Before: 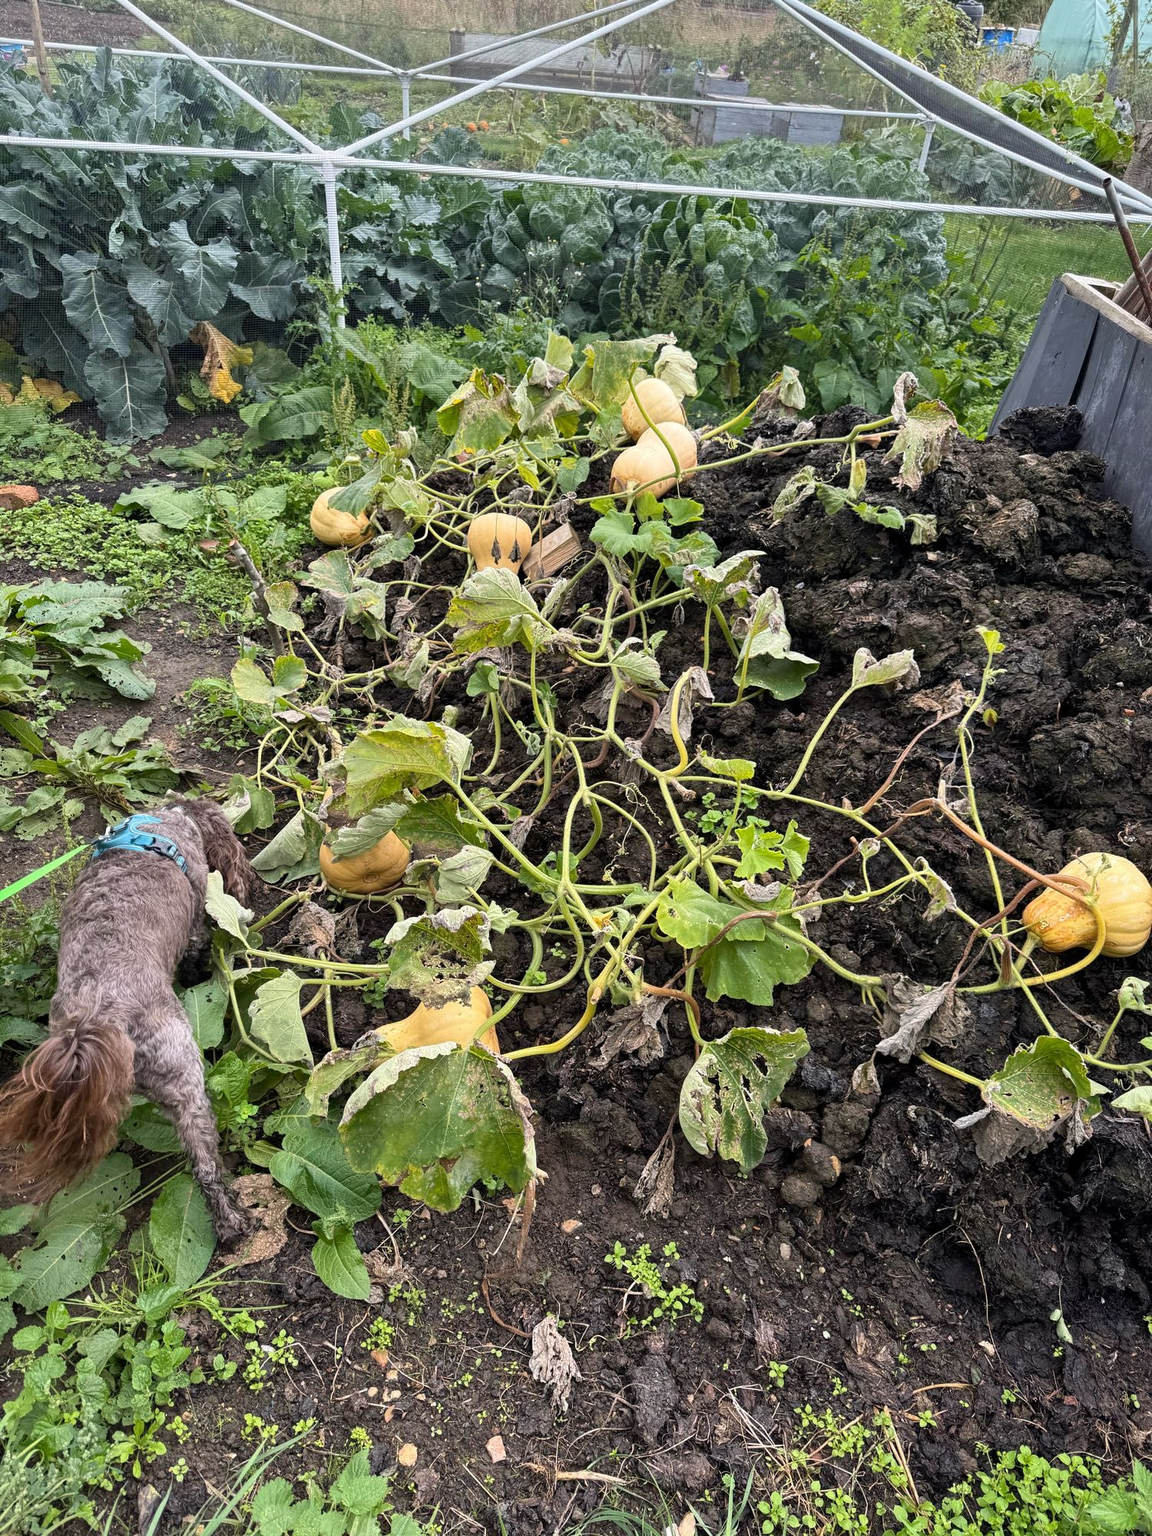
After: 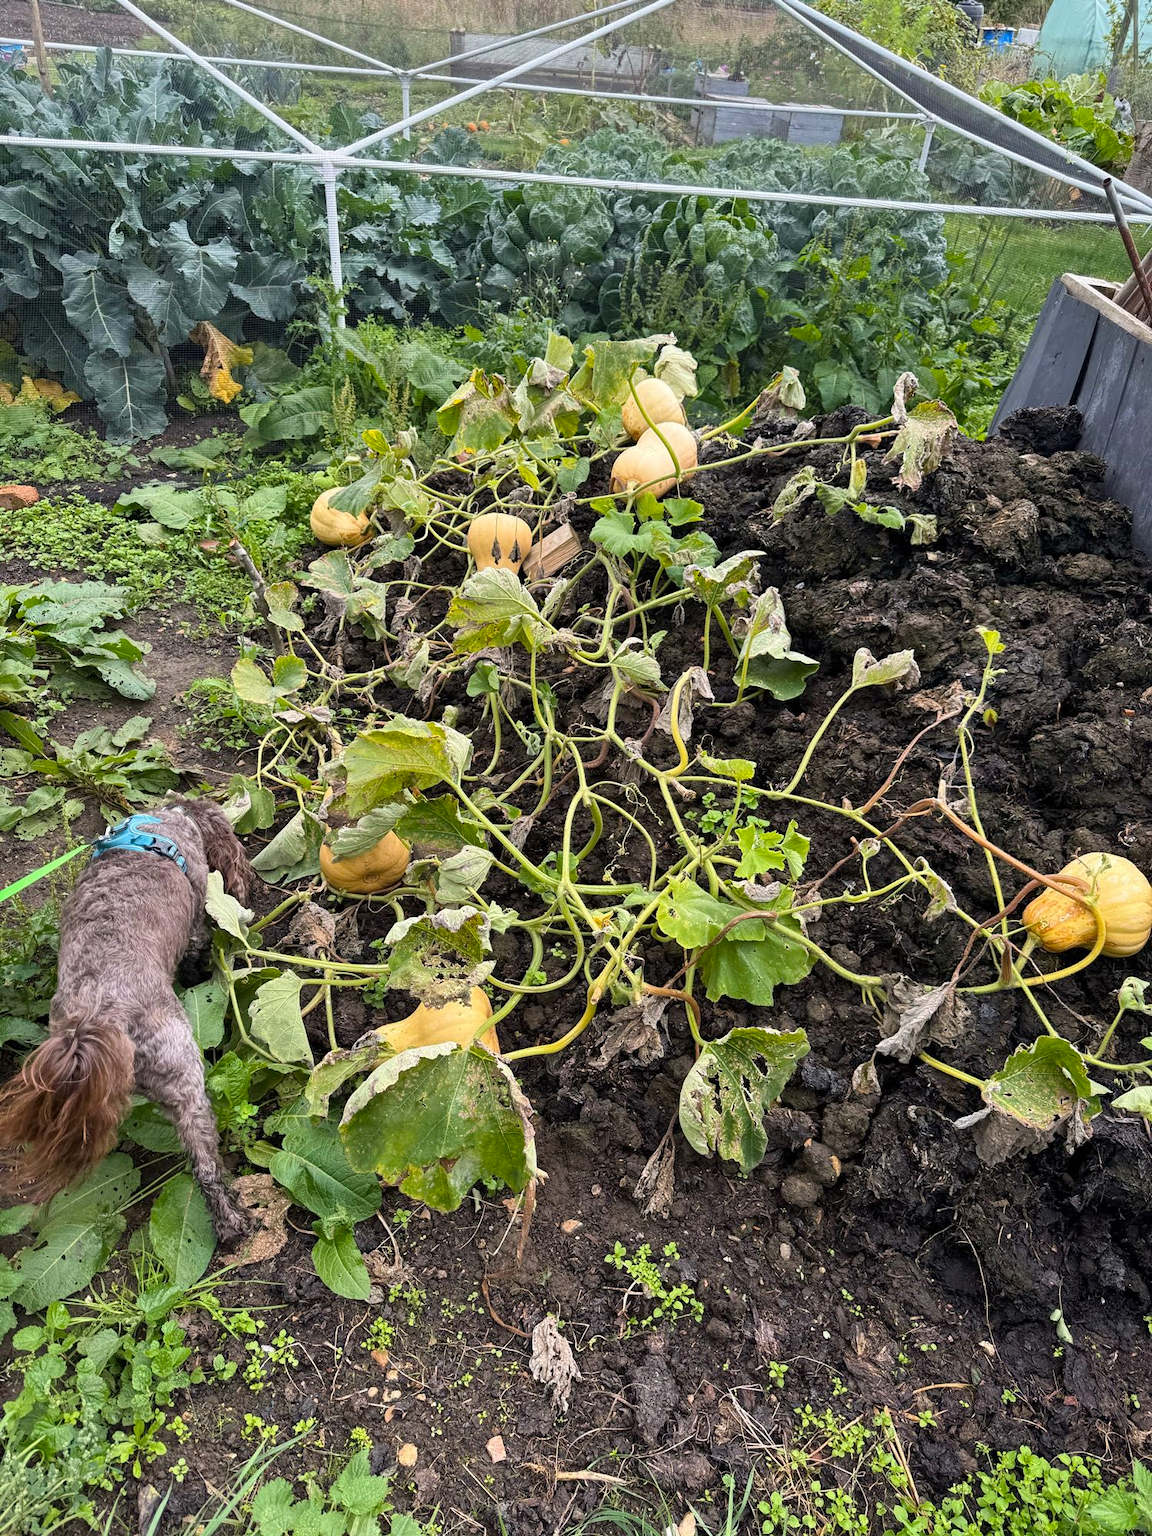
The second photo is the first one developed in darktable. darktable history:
color balance rgb: perceptual saturation grading › global saturation 0.521%, perceptual saturation grading › mid-tones 11.595%, global vibrance 20%
